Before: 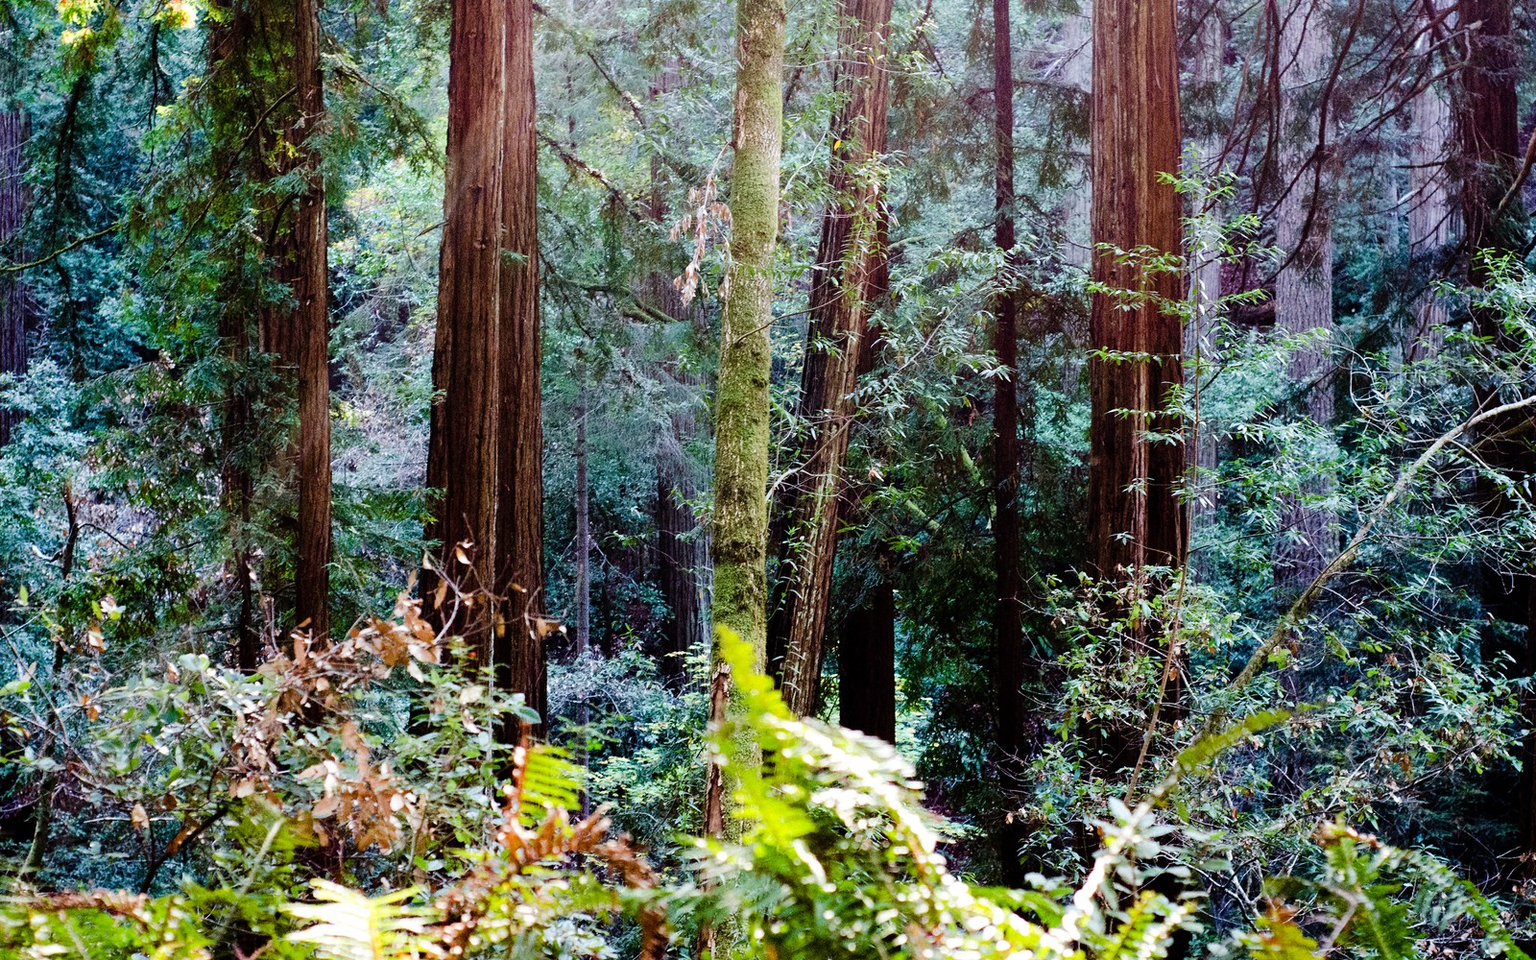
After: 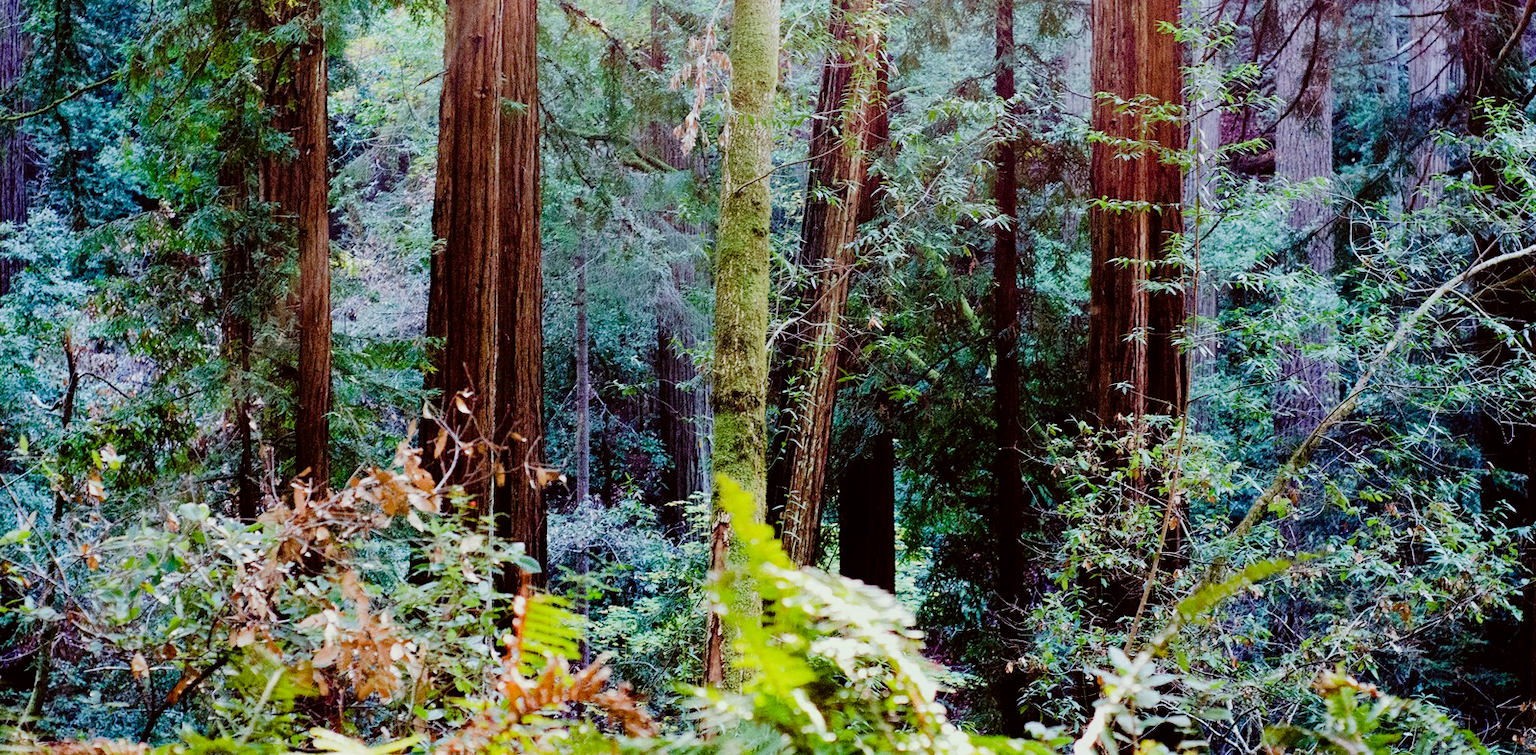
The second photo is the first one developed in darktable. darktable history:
color correction: highlights a* -2.73, highlights b* -2.09, shadows a* 2.41, shadows b* 2.73
crop and rotate: top 15.774%, bottom 5.506%
filmic rgb: black relative exposure -16 EV, threshold -0.33 EV, transition 3.19 EV, structure ↔ texture 100%, target black luminance 0%, hardness 7.57, latitude 72.96%, contrast 0.908, highlights saturation mix 10%, shadows ↔ highlights balance -0.38%, add noise in highlights 0, preserve chrominance no, color science v4 (2020), iterations of high-quality reconstruction 10, enable highlight reconstruction true
contrast brightness saturation: contrast 0.05, brightness 0.06, saturation 0.01
